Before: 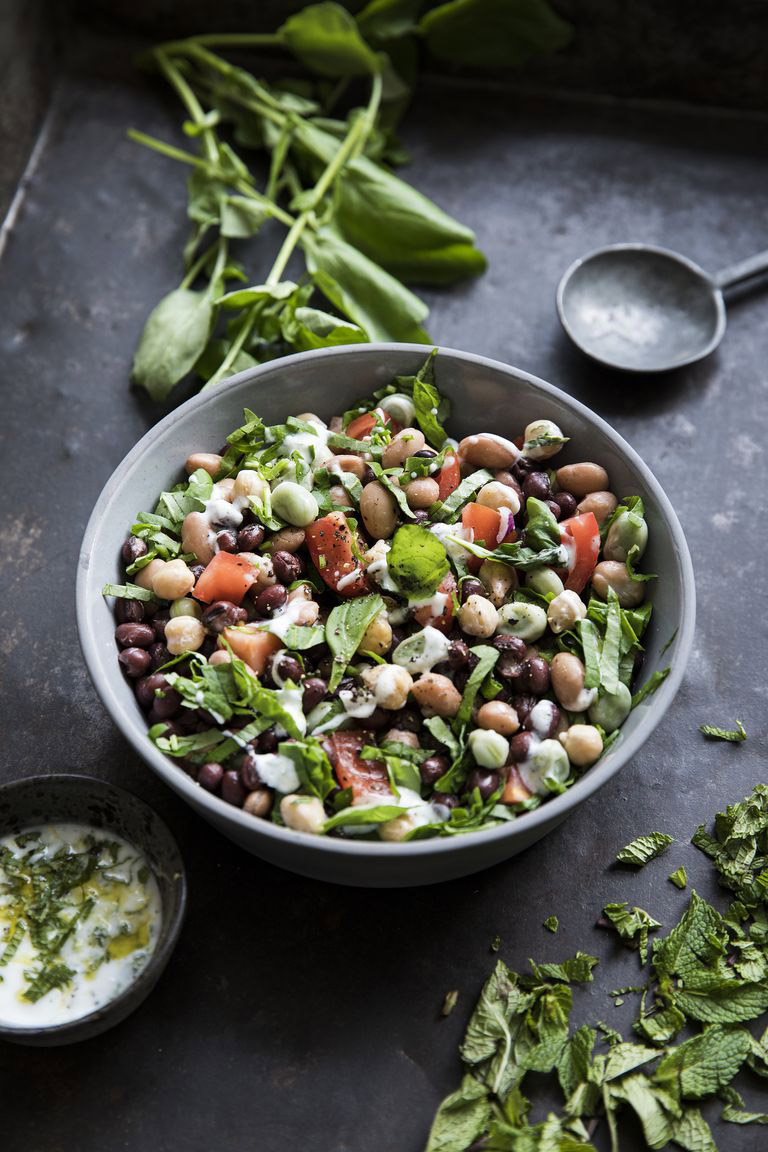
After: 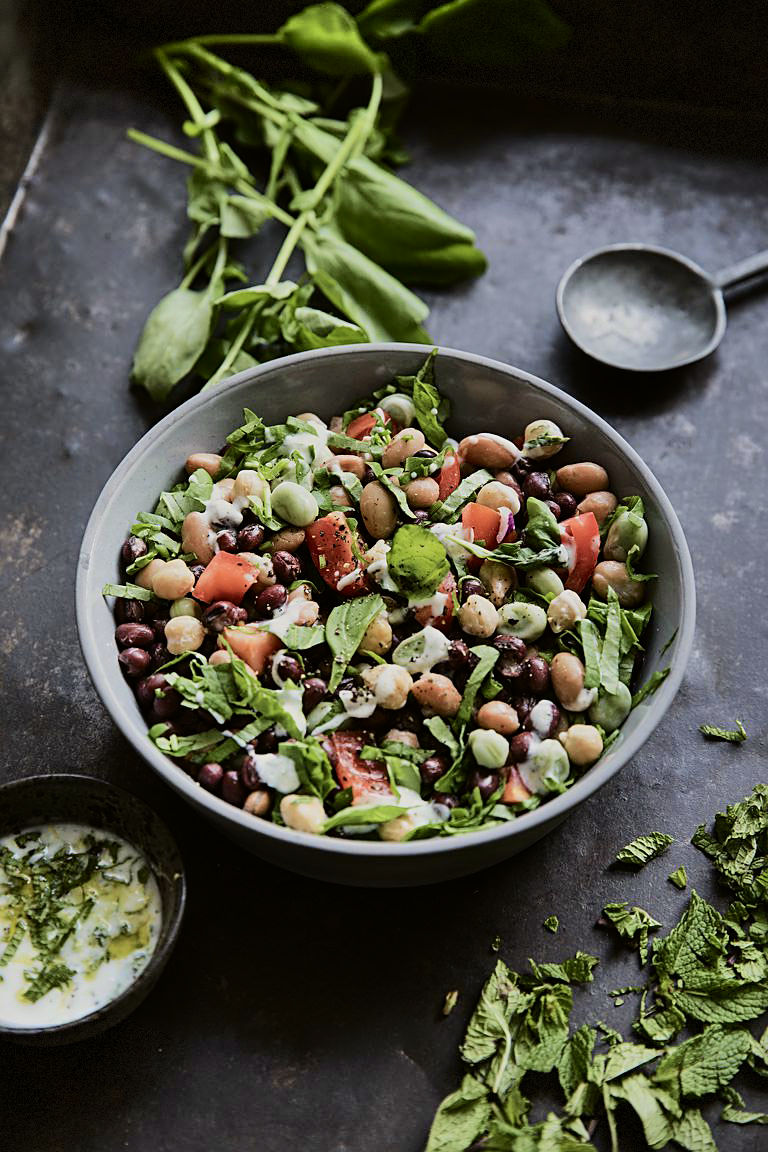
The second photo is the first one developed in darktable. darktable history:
vignetting: fall-off start 97.28%, fall-off radius 79%, brightness -0.462, saturation -0.3, width/height ratio 1.114, dithering 8-bit output, unbound false
sharpen: on, module defaults
shadows and highlights: soften with gaussian
exposure: black level correction 0, exposure -0.721 EV, compensate highlight preservation false
levels: levels [0.016, 0.492, 0.969]
tone curve: curves: ch0 [(0, 0.021) (0.049, 0.044) (0.152, 0.14) (0.328, 0.377) (0.473, 0.543) (0.641, 0.705) (0.868, 0.887) (1, 0.969)]; ch1 [(0, 0) (0.322, 0.328) (0.43, 0.425) (0.474, 0.466) (0.502, 0.503) (0.522, 0.526) (0.564, 0.591) (0.602, 0.632) (0.677, 0.701) (0.859, 0.885) (1, 1)]; ch2 [(0, 0) (0.33, 0.301) (0.447, 0.44) (0.487, 0.496) (0.502, 0.516) (0.535, 0.554) (0.565, 0.598) (0.618, 0.629) (1, 1)], color space Lab, independent channels, preserve colors none
